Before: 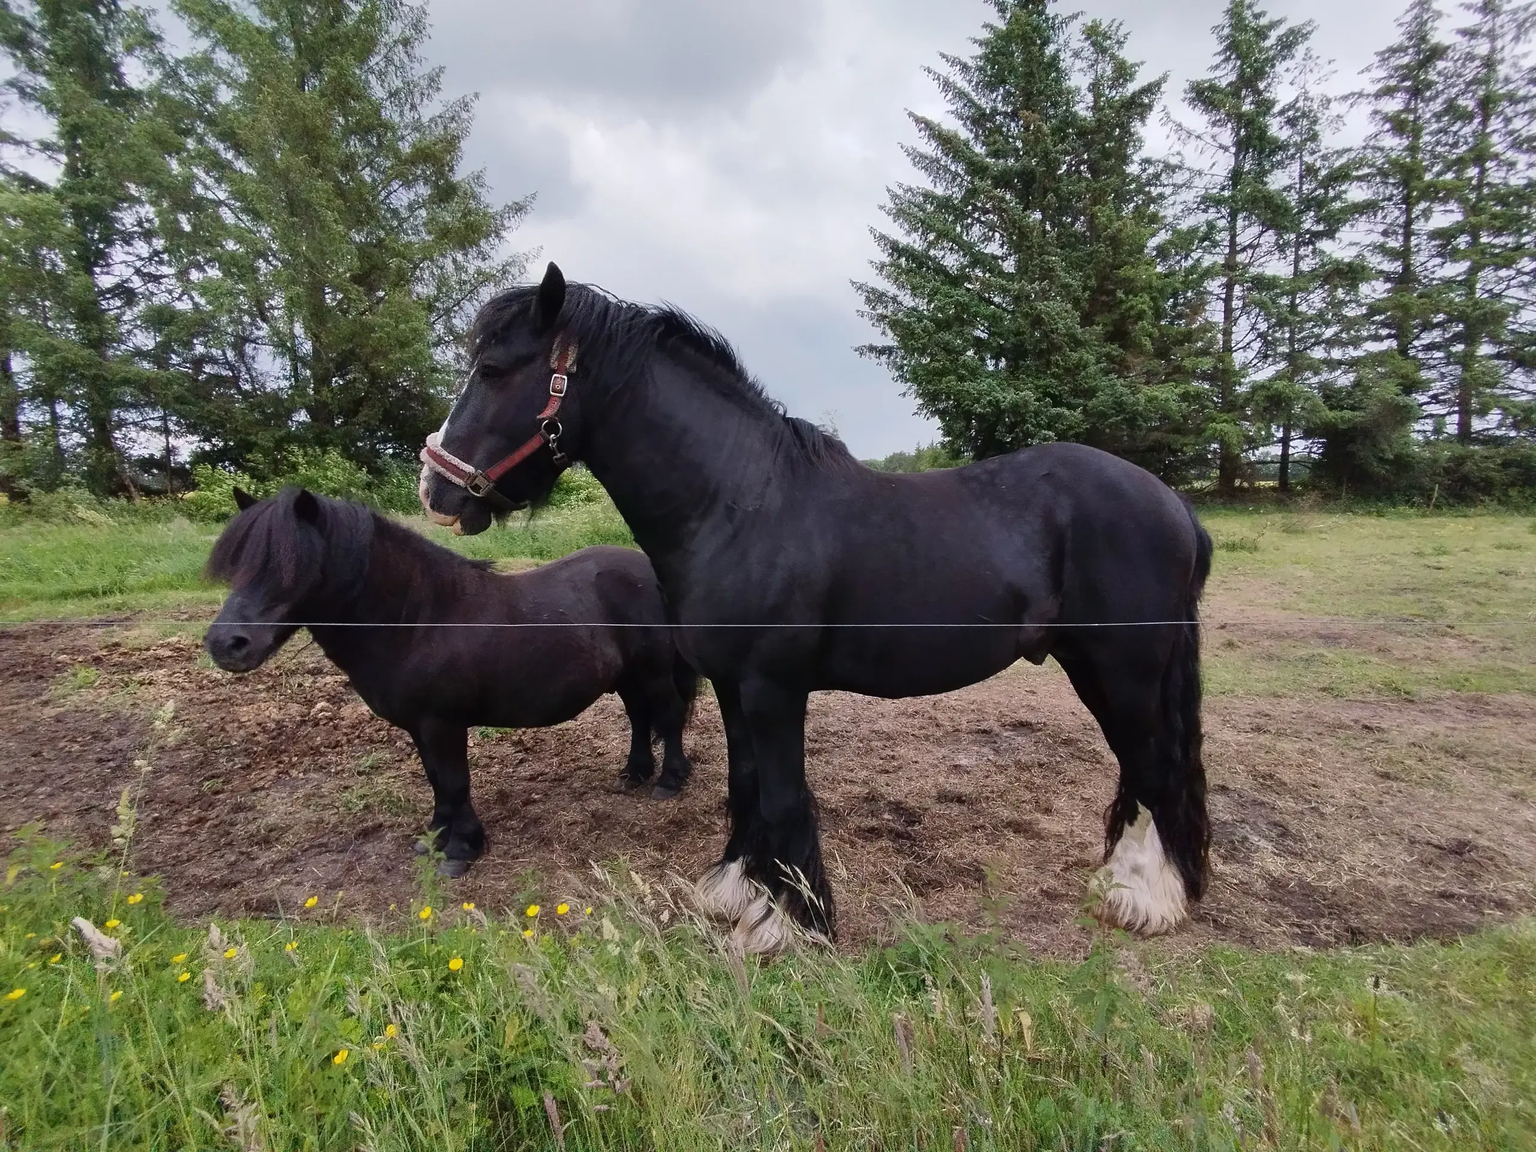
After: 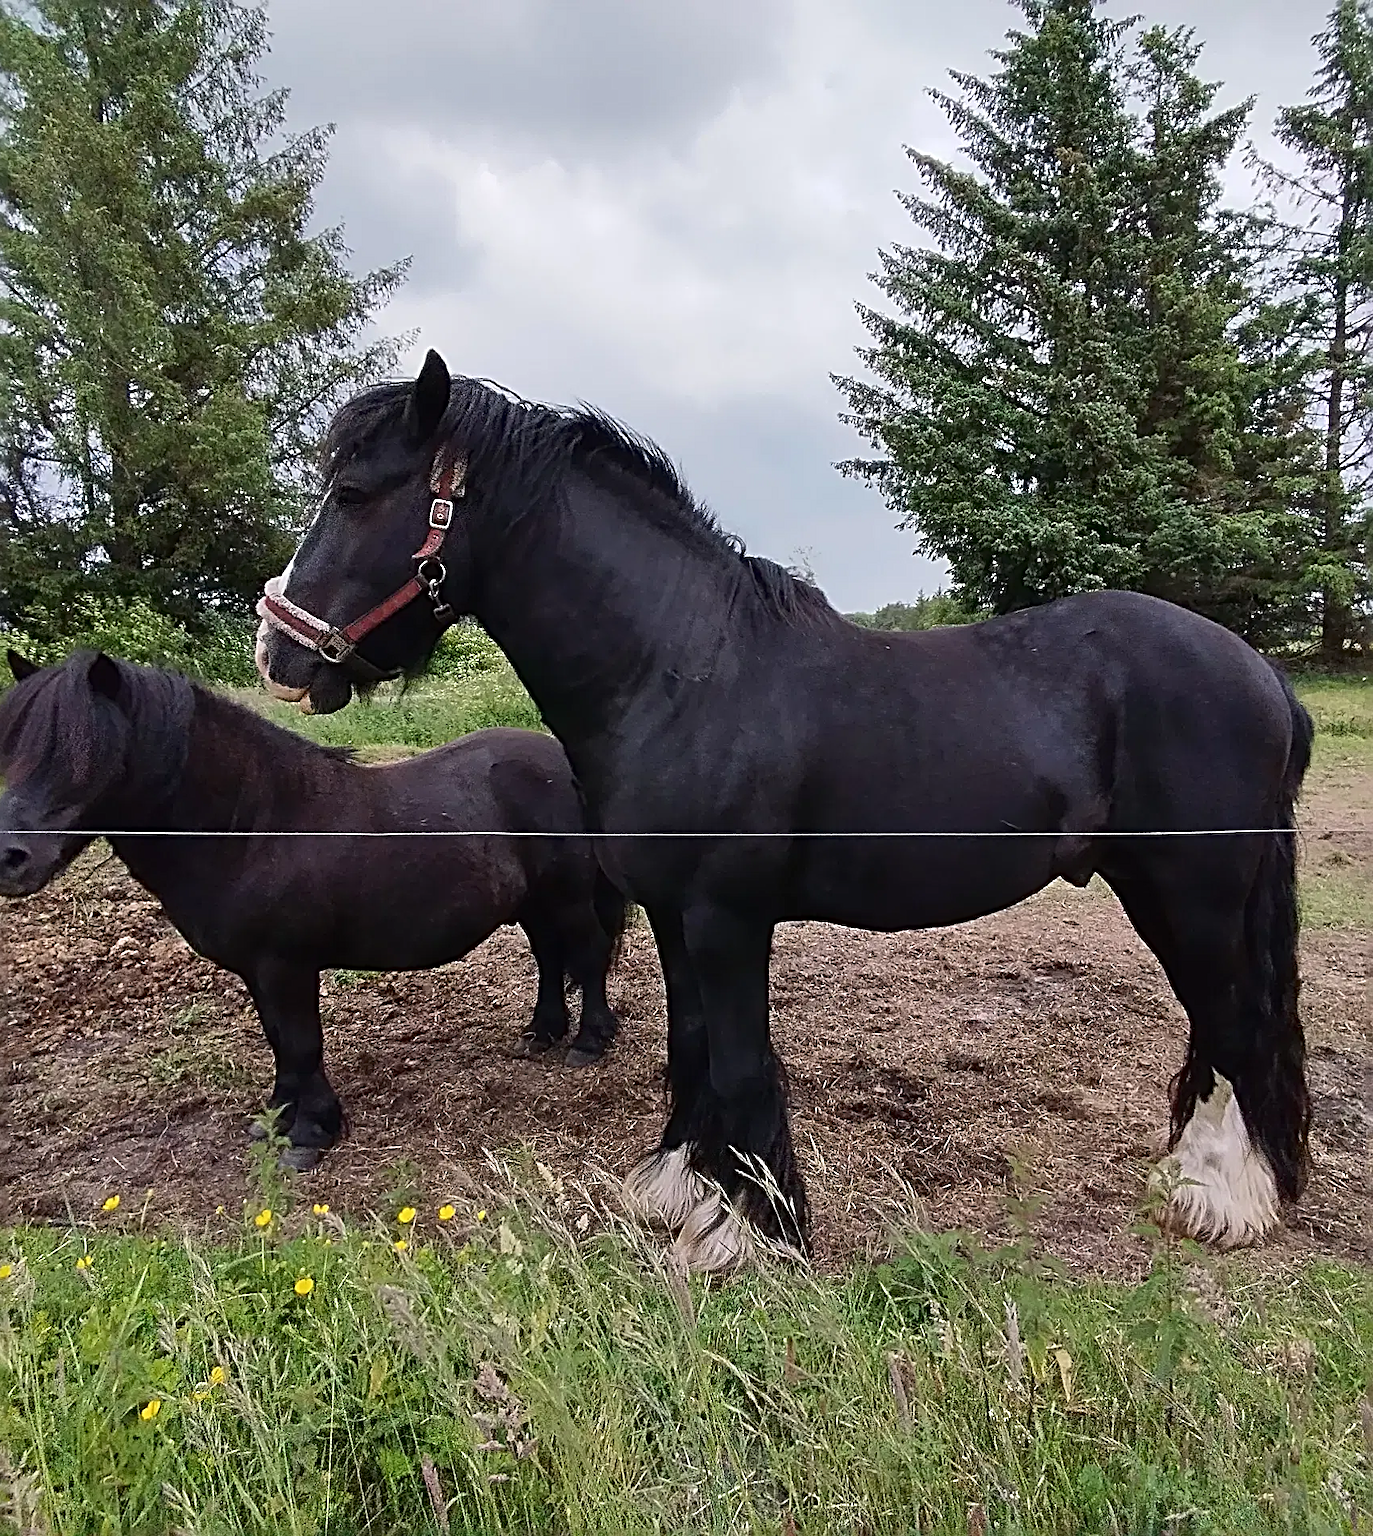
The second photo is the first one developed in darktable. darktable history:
contrast brightness saturation: contrast 0.054
crop and rotate: left 14.883%, right 18.071%
sharpen: radius 3.648, amount 0.93
